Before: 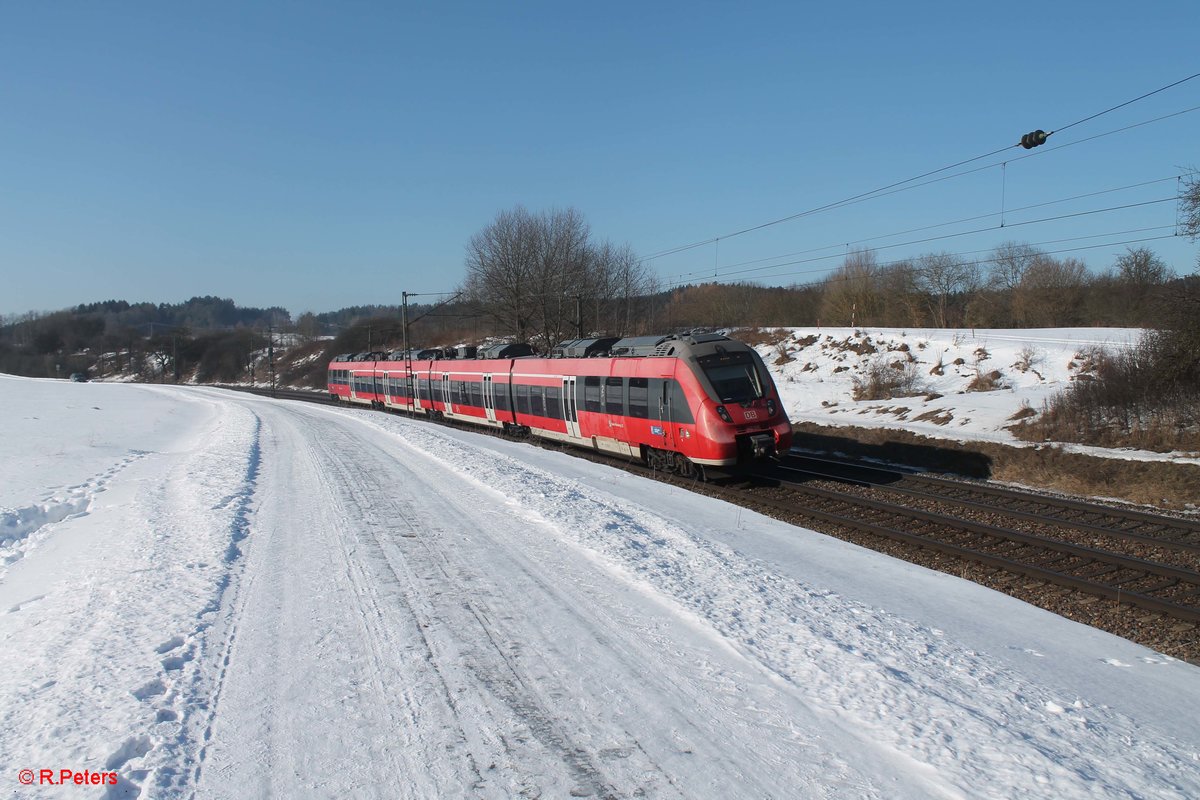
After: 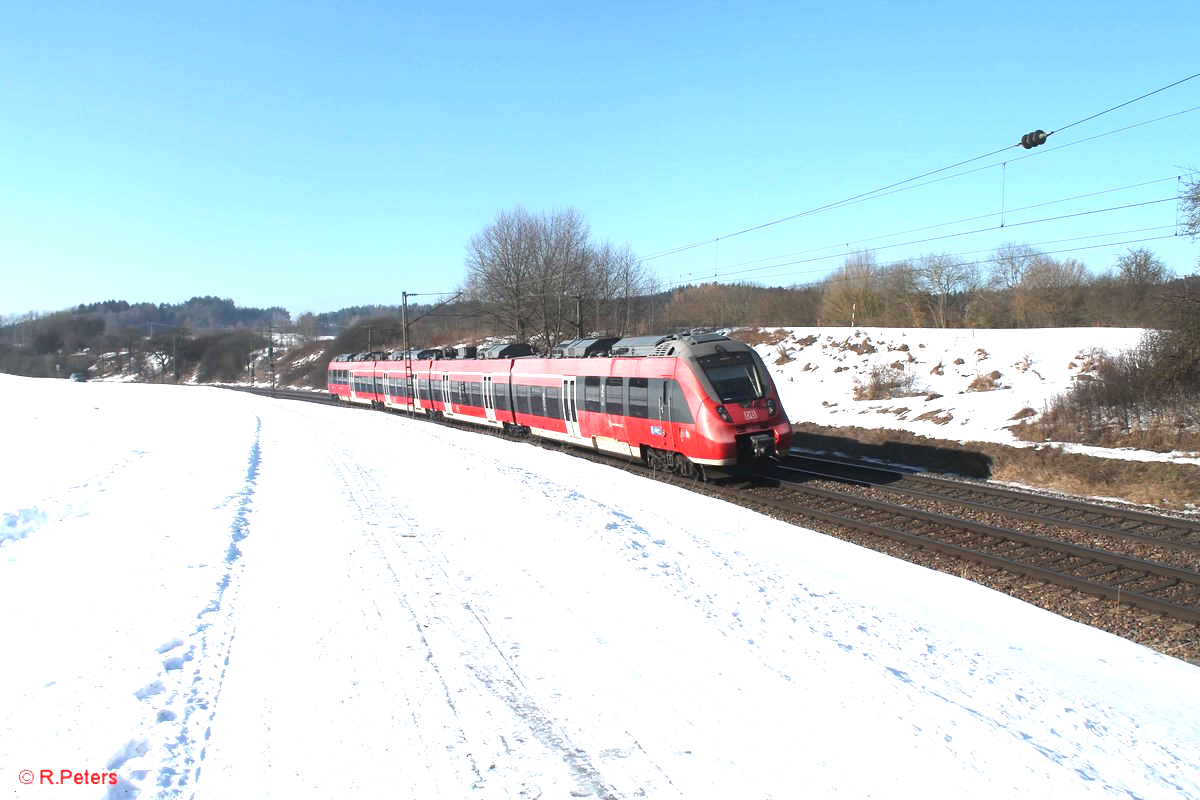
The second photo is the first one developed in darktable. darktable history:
exposure: black level correction 0, exposure 1.374 EV, compensate highlight preservation false
